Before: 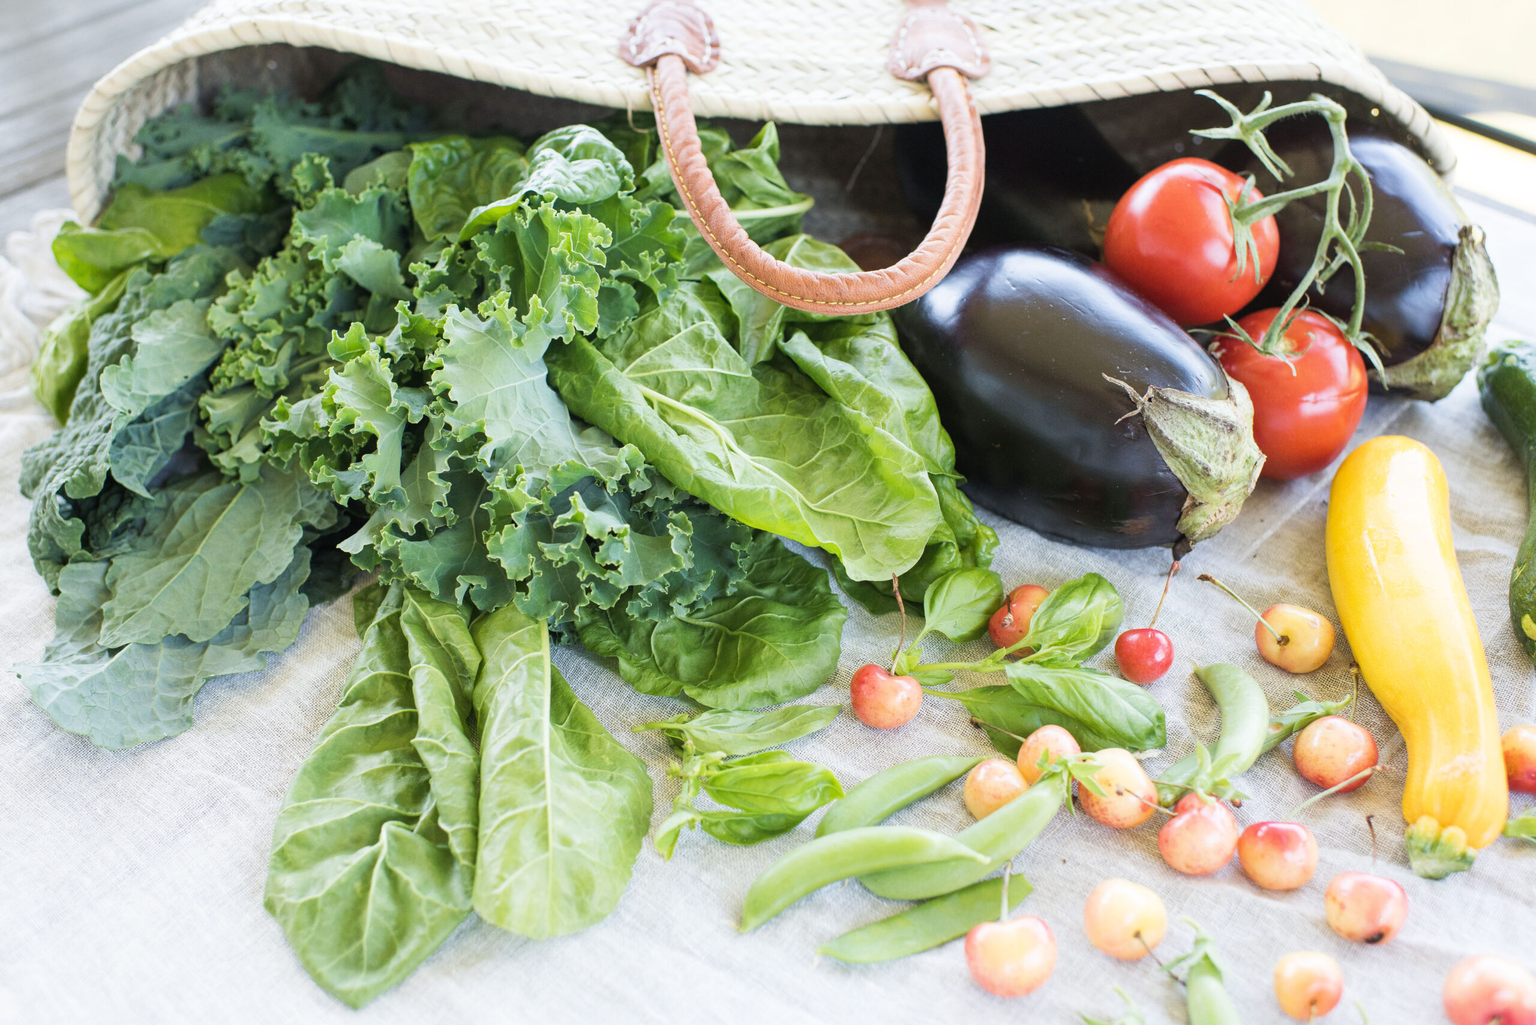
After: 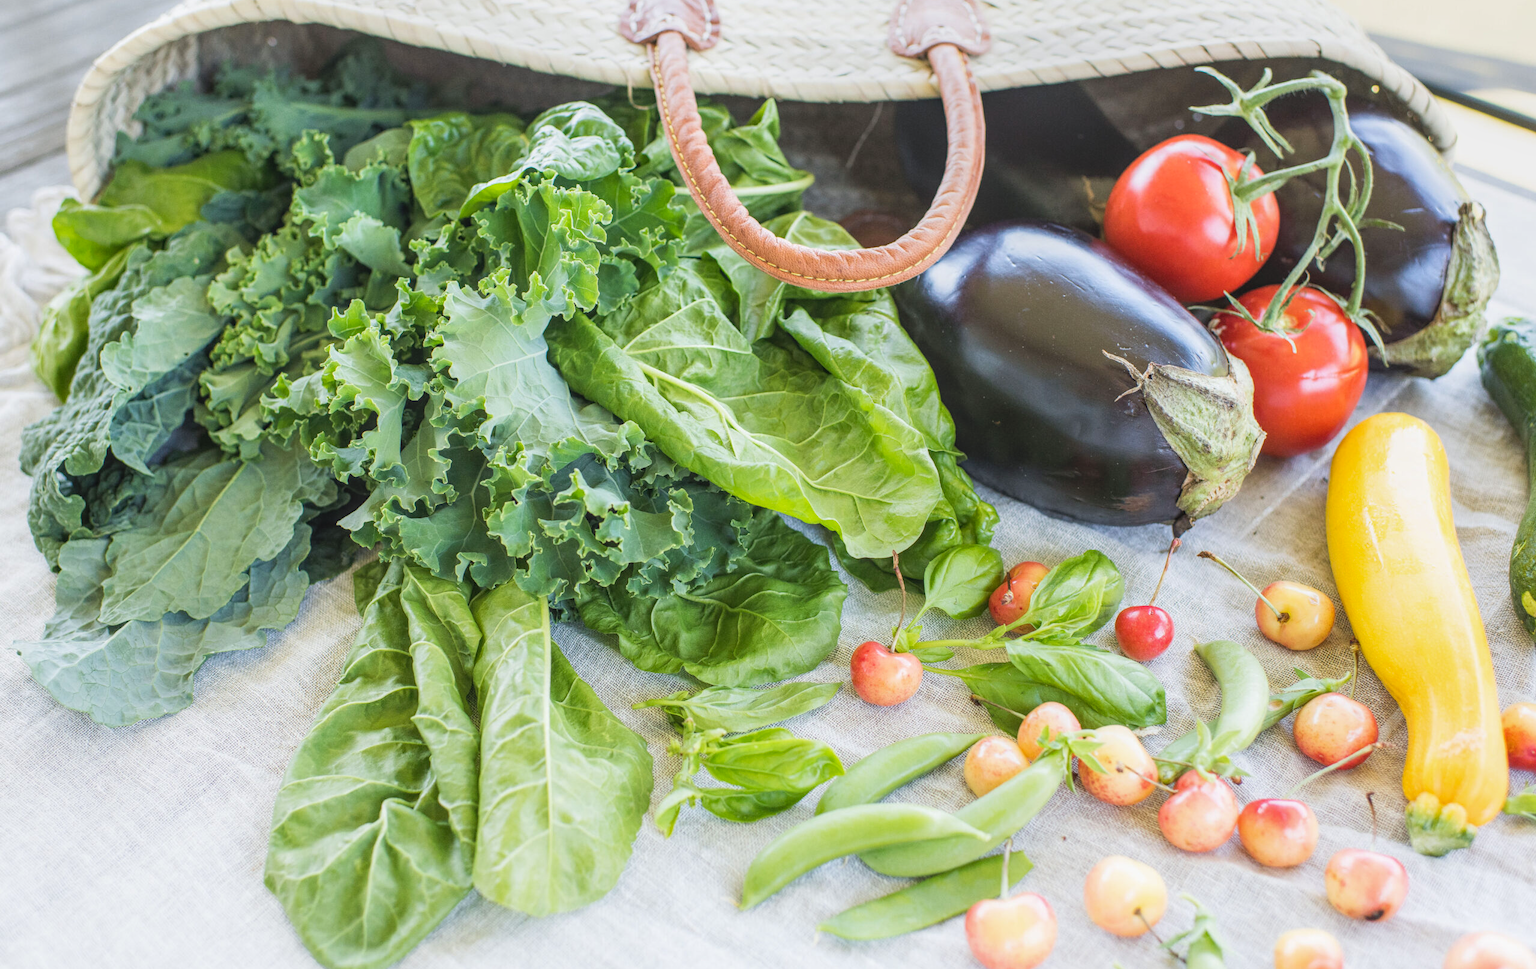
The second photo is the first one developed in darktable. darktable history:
local contrast: highlights 4%, shadows 4%, detail 133%
crop and rotate: top 2.31%, bottom 3.166%
contrast brightness saturation: contrast -0.094, brightness 0.048, saturation 0.083
